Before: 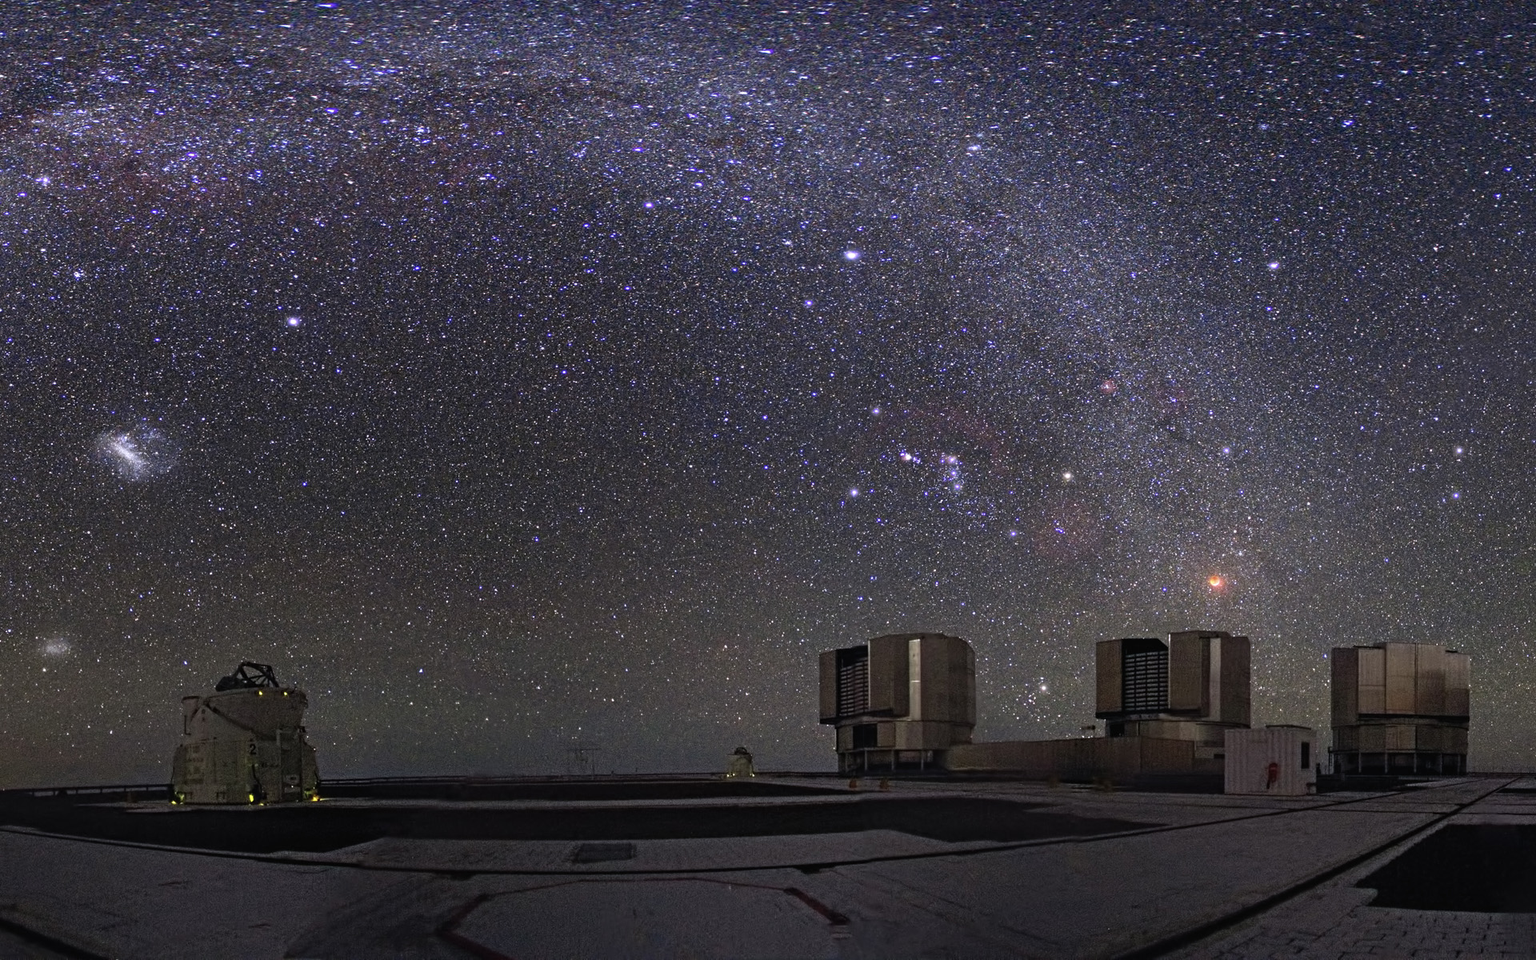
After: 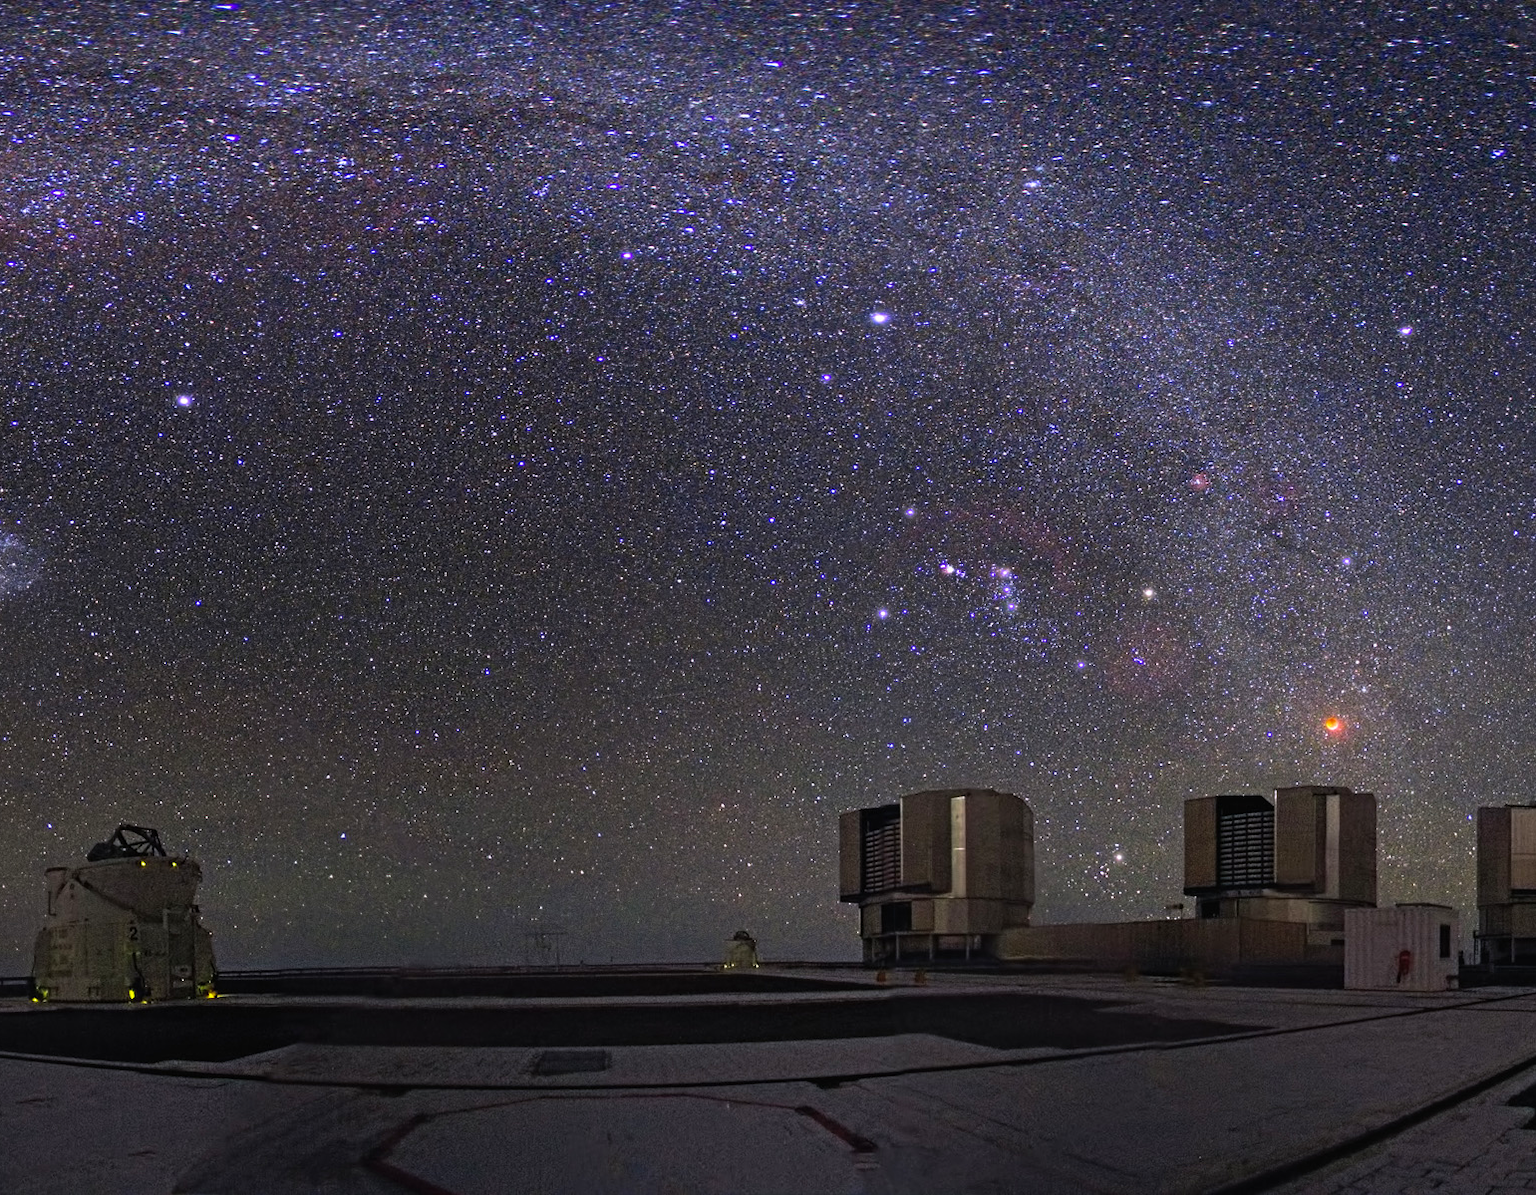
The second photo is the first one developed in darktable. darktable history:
crop and rotate: left 9.487%, right 10.226%
color balance rgb: perceptual saturation grading › global saturation 60.392%, perceptual saturation grading › highlights 21.108%, perceptual saturation grading › shadows -49.653%, global vibrance 9.227%
